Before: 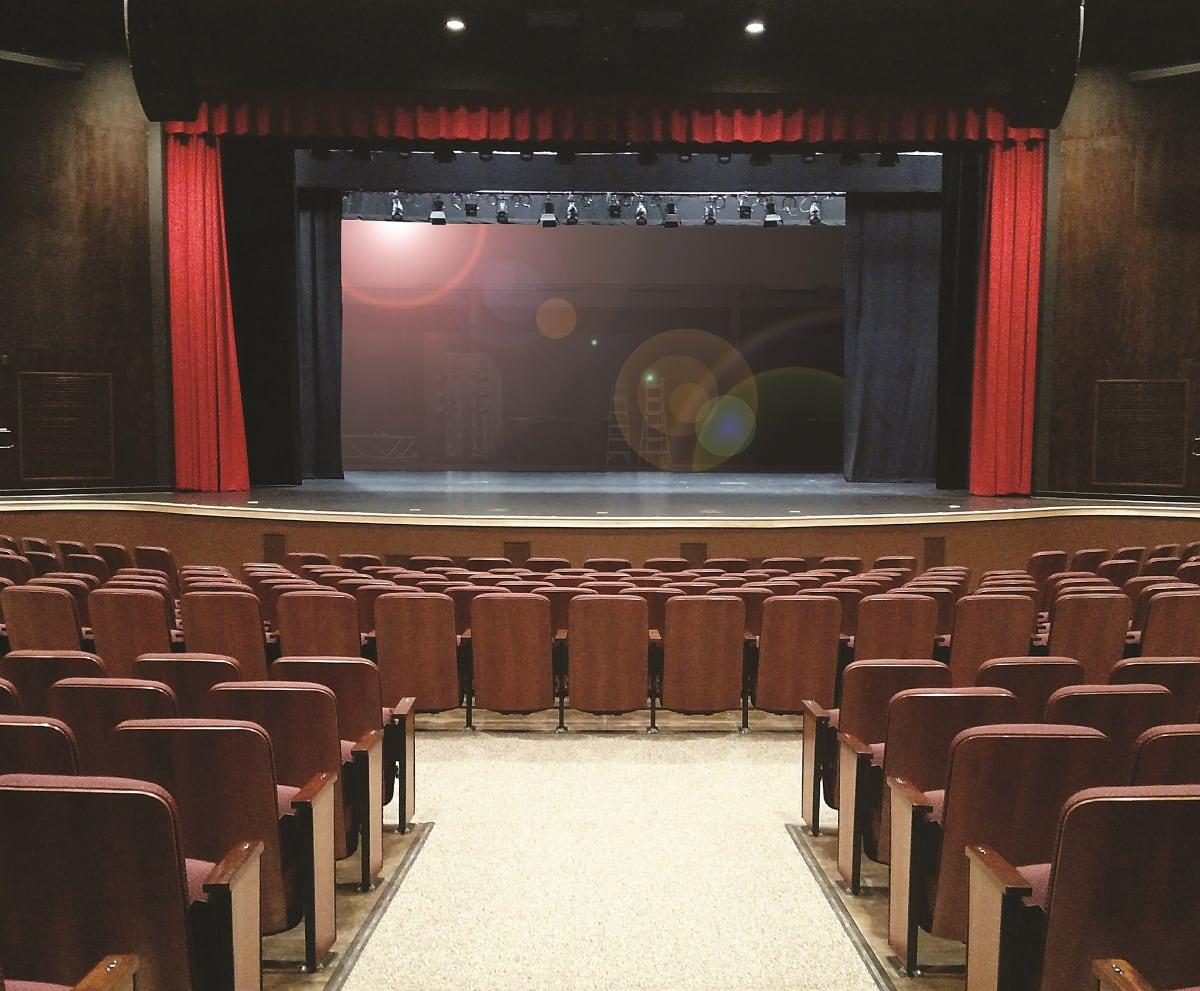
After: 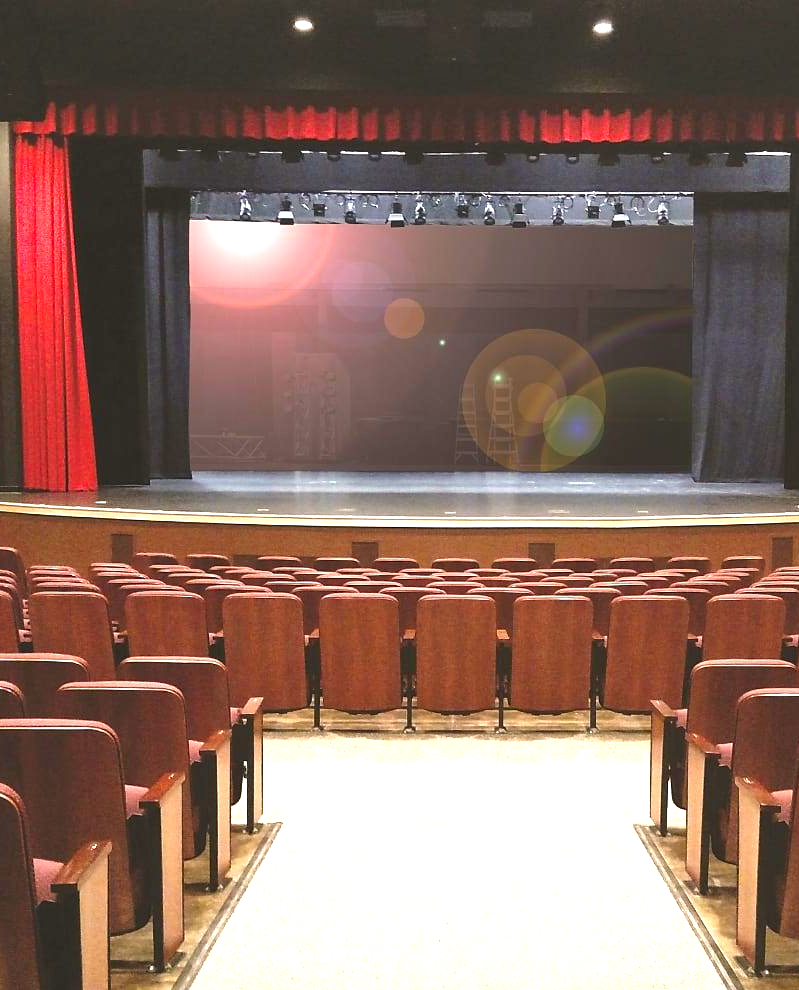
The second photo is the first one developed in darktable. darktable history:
color correction: highlights a* 3.22, highlights b* 1.93, saturation 1.19
shadows and highlights: shadows 37.27, highlights -28.18, soften with gaussian
exposure: black level correction 0, exposure 0.9 EV, compensate highlight preservation false
crop and rotate: left 12.673%, right 20.66%
